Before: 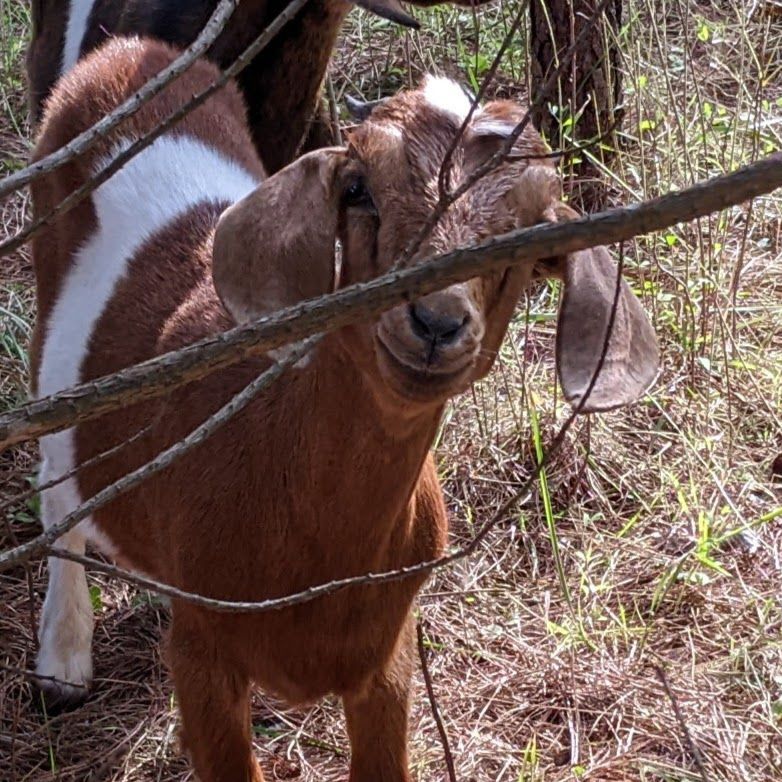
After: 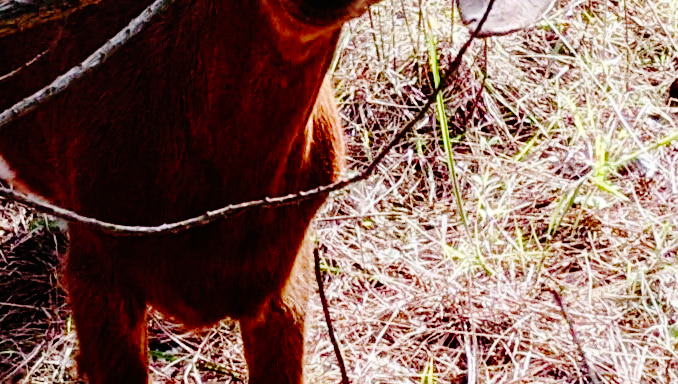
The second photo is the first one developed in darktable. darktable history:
crop and rotate: left 13.257%, top 48.127%, bottom 2.747%
base curve: curves: ch0 [(0, 0) (0.036, 0.01) (0.123, 0.254) (0.258, 0.504) (0.507, 0.748) (1, 1)], preserve colors none
